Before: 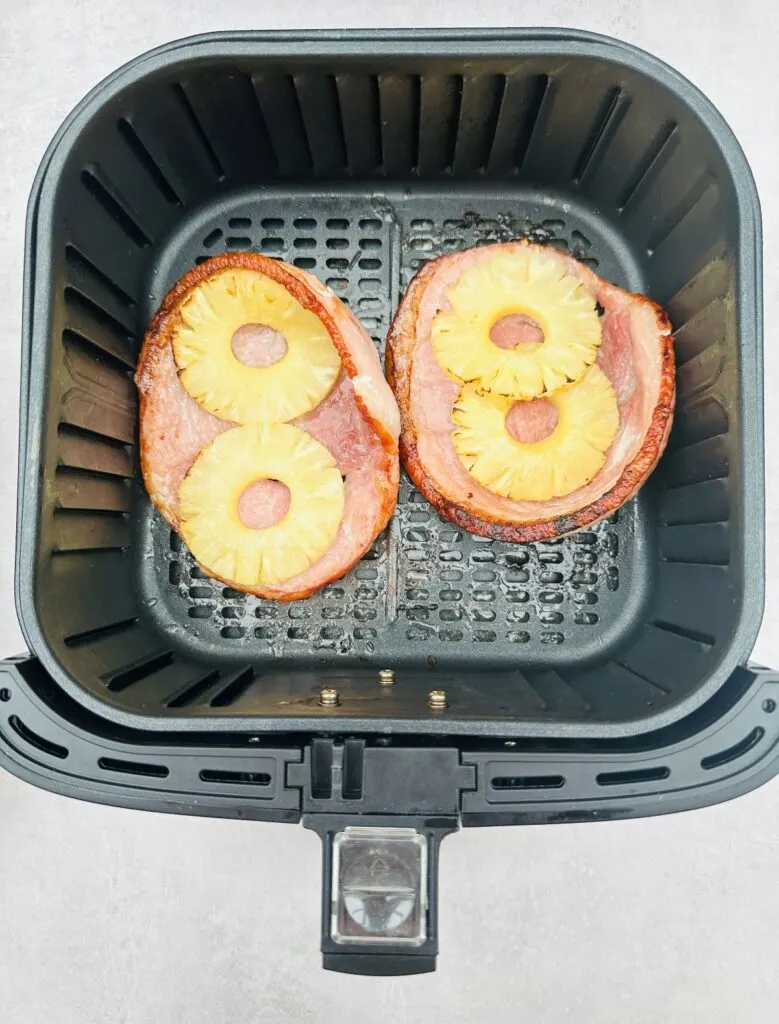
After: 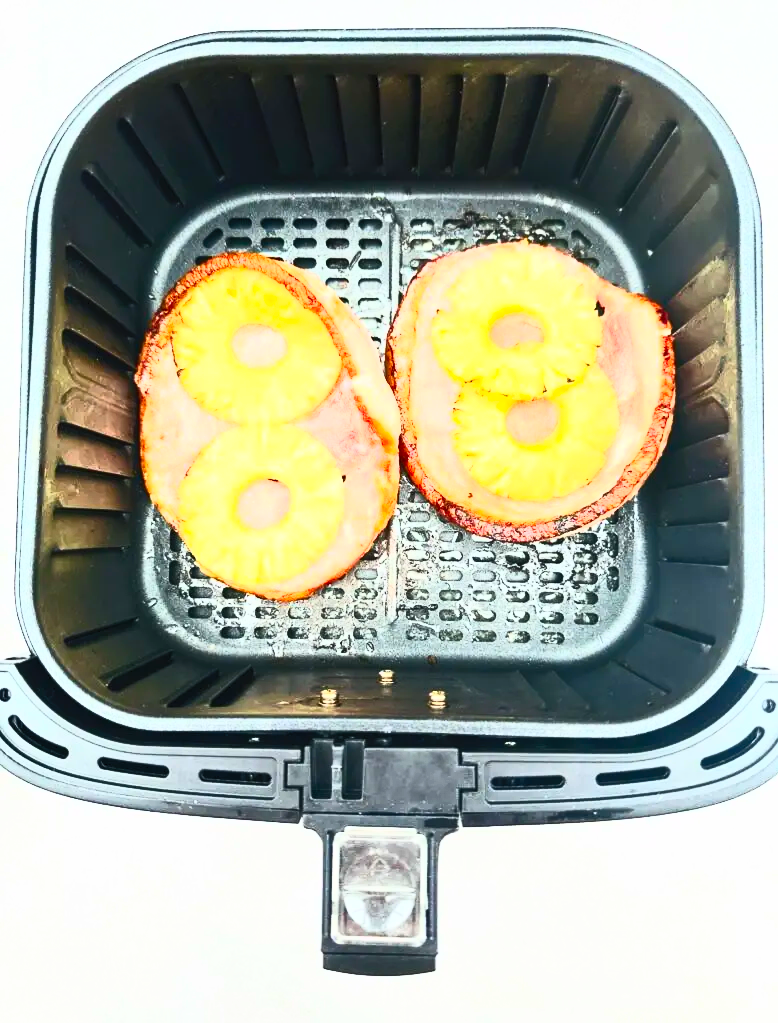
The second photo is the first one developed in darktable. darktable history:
contrast brightness saturation: contrast 0.827, brightness 0.599, saturation 0.578
crop and rotate: left 0.127%, bottom 0.014%
